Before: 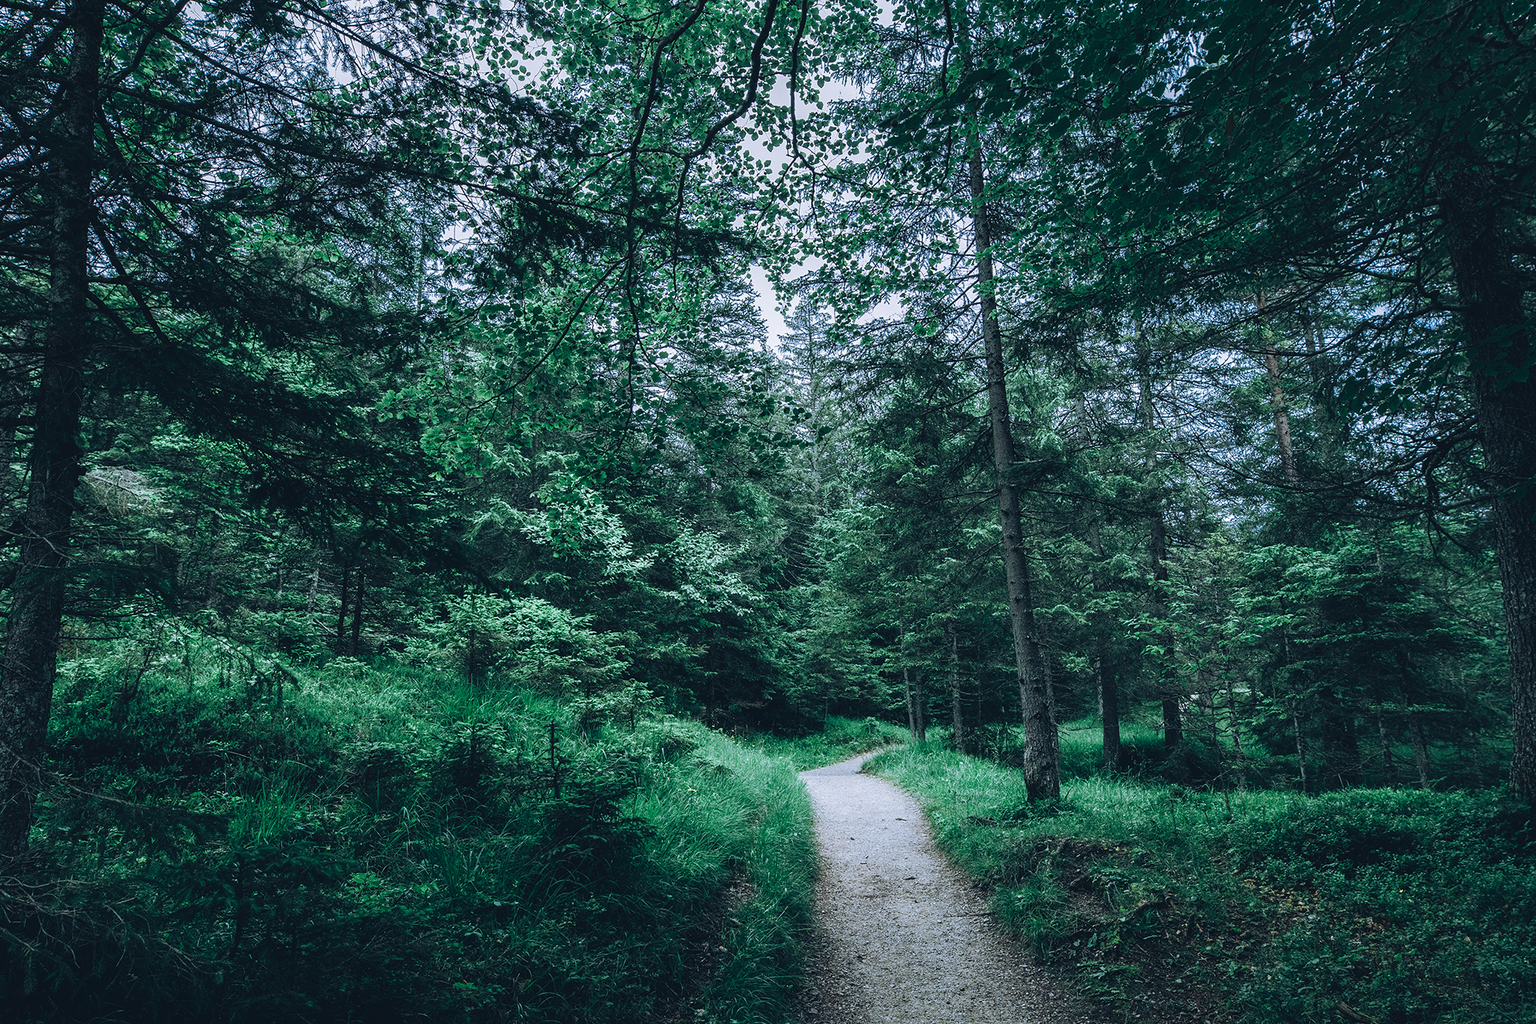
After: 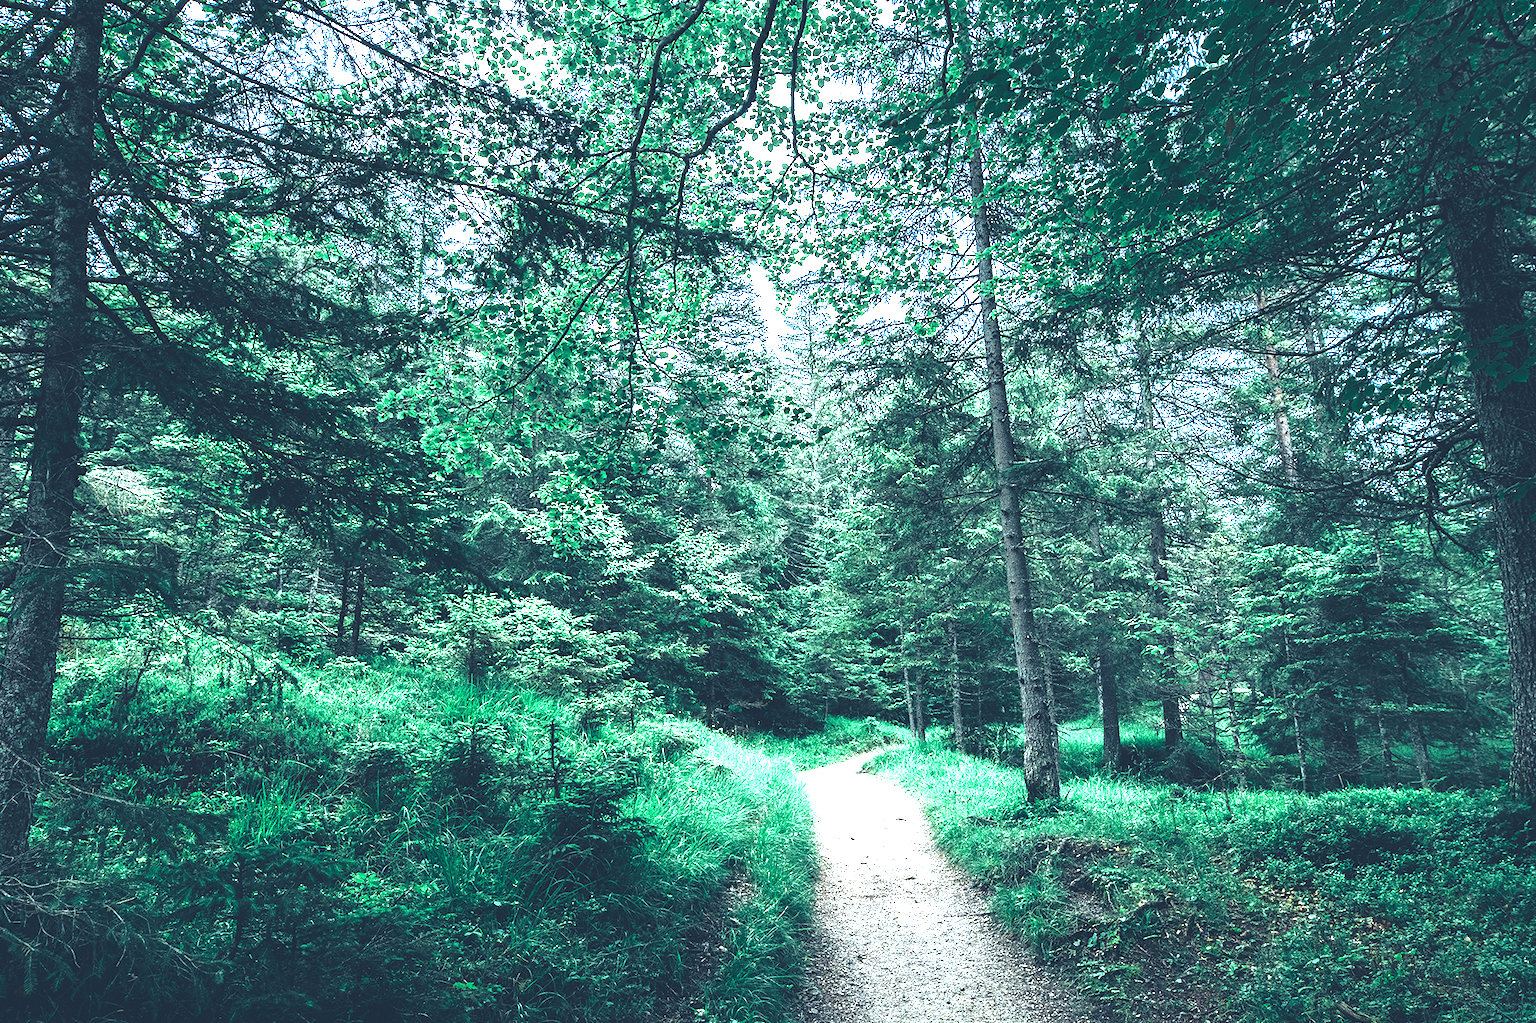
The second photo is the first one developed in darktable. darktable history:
exposure: black level correction 0, exposure 1.933 EV, compensate highlight preservation false
